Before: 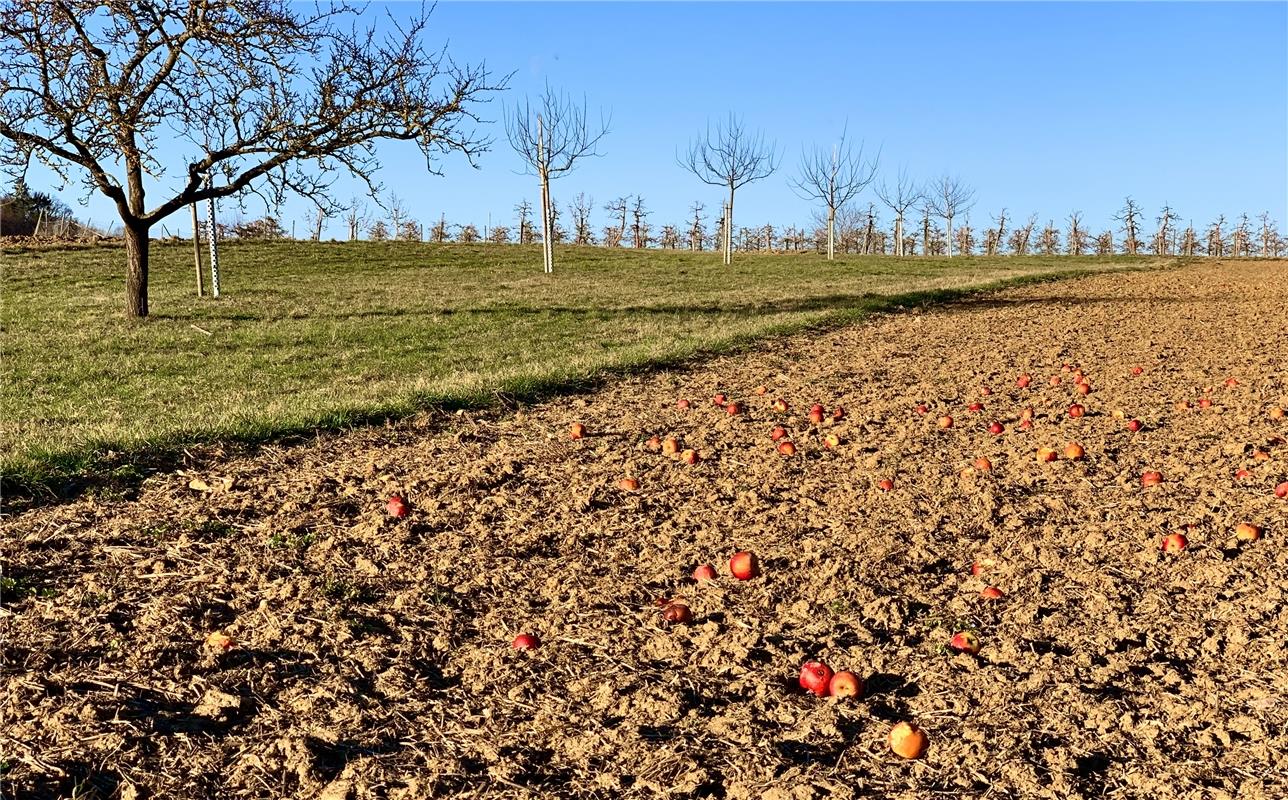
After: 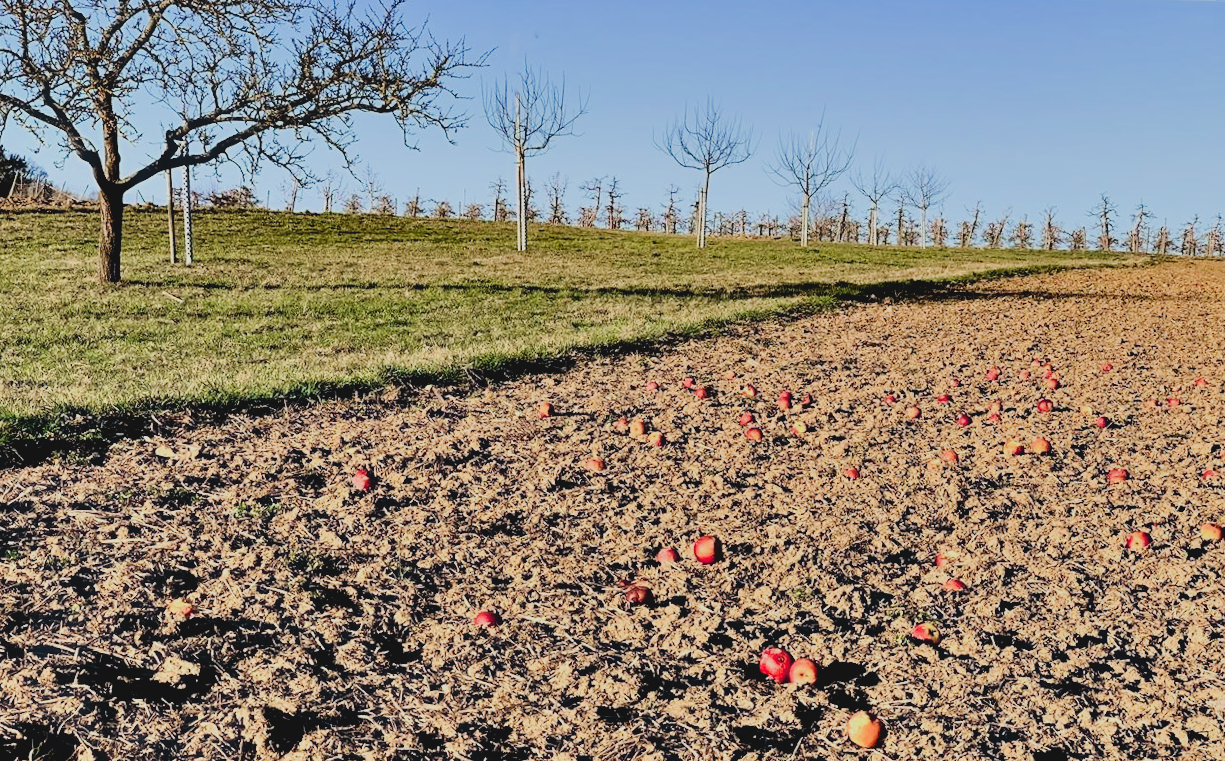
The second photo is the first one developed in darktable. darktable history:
exposure: exposure 0.492 EV, compensate highlight preservation false
haze removal: strength -0.057, compatibility mode true, adaptive false
contrast brightness saturation: contrast -0.122
contrast equalizer: octaves 7, y [[0.6 ×6], [0.55 ×6], [0 ×6], [0 ×6], [0 ×6]]
filmic rgb: black relative exposure -6.94 EV, white relative exposure 5.64 EV, threshold 3.03 EV, hardness 2.84, enable highlight reconstruction true
crop and rotate: angle -1.82°
